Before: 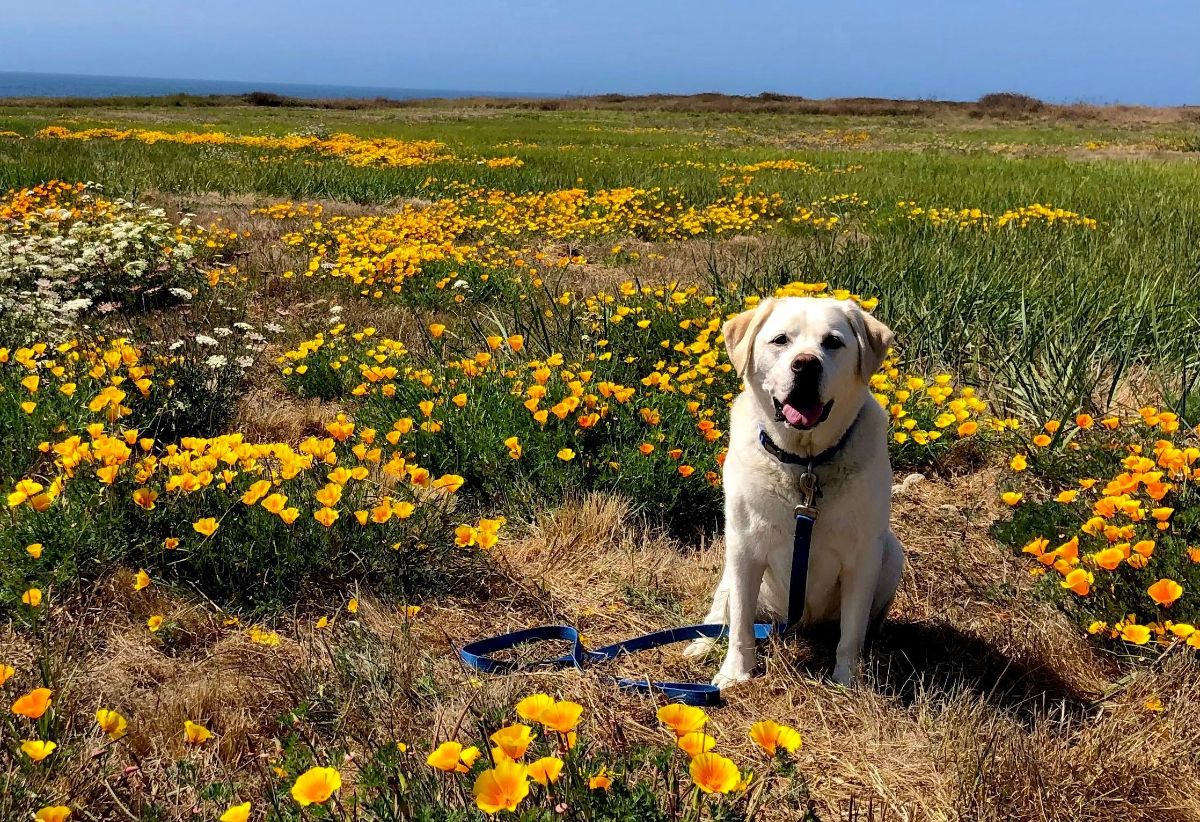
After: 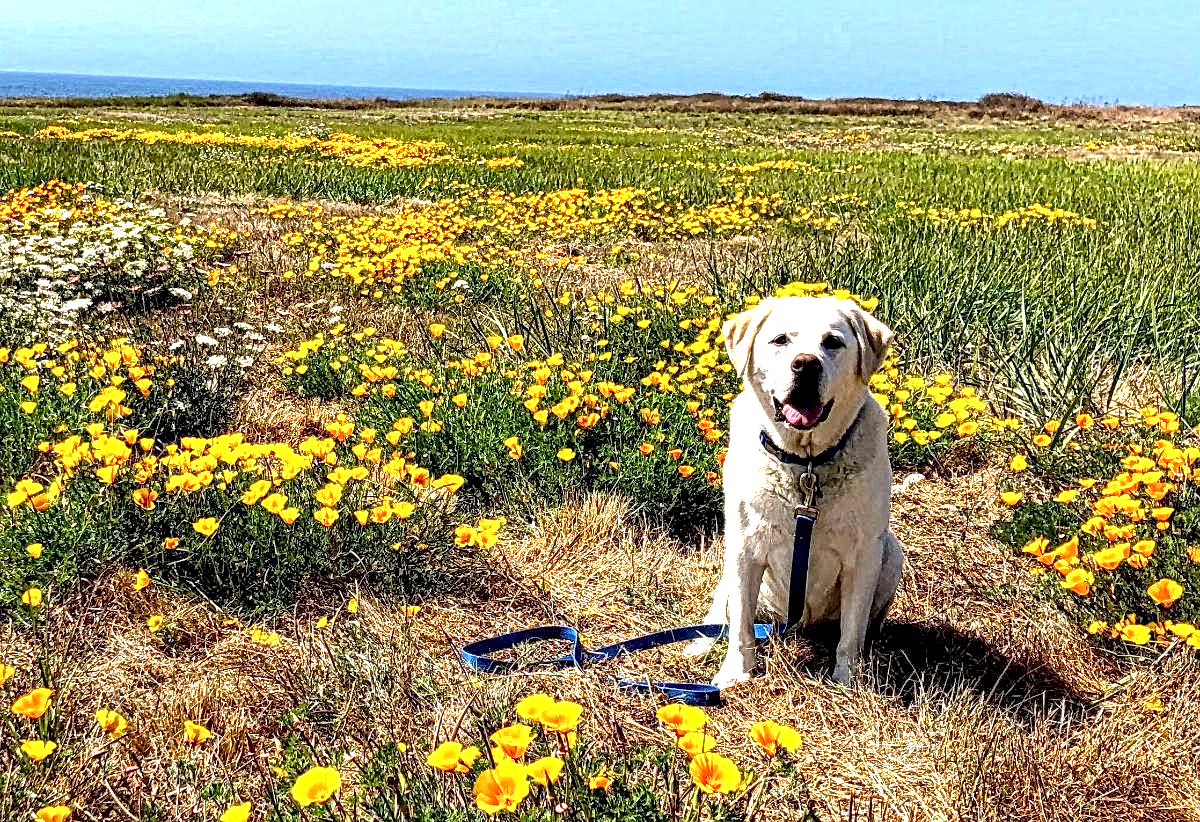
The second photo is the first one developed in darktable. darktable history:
local contrast: mode bilateral grid, contrast 20, coarseness 3, detail 300%, midtone range 0.2
exposure: black level correction 0.001, exposure 1.129 EV, compensate exposure bias true, compensate highlight preservation false
